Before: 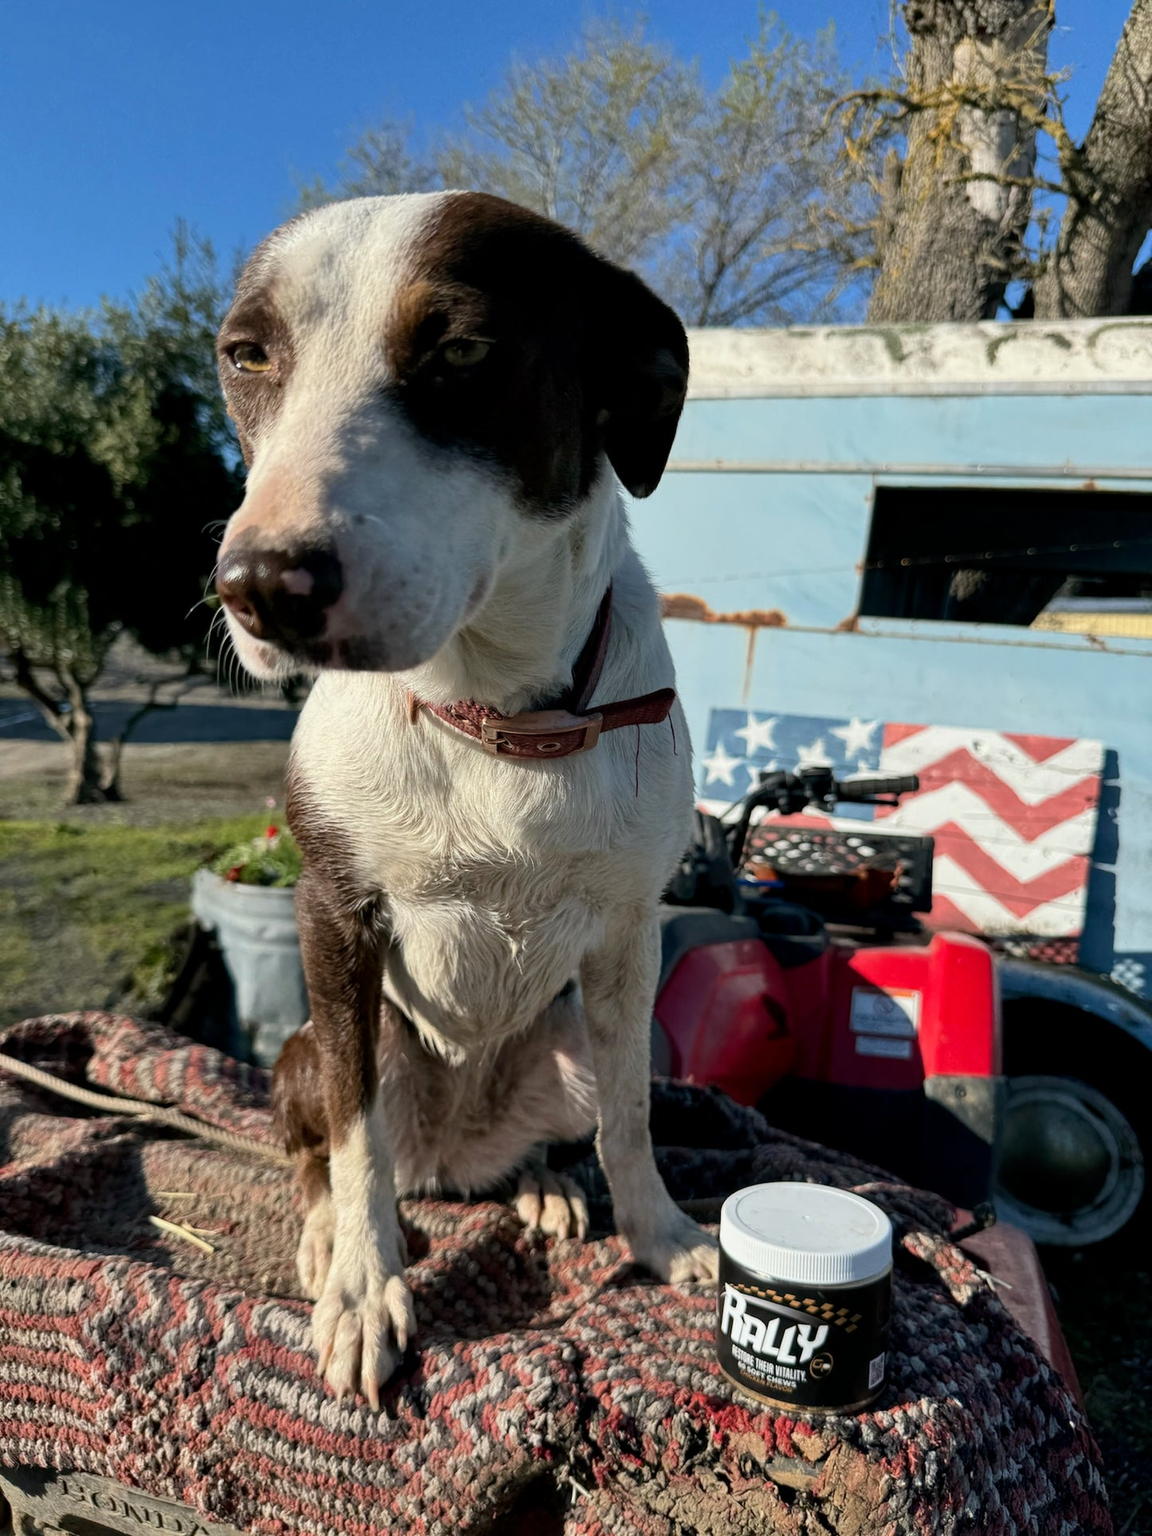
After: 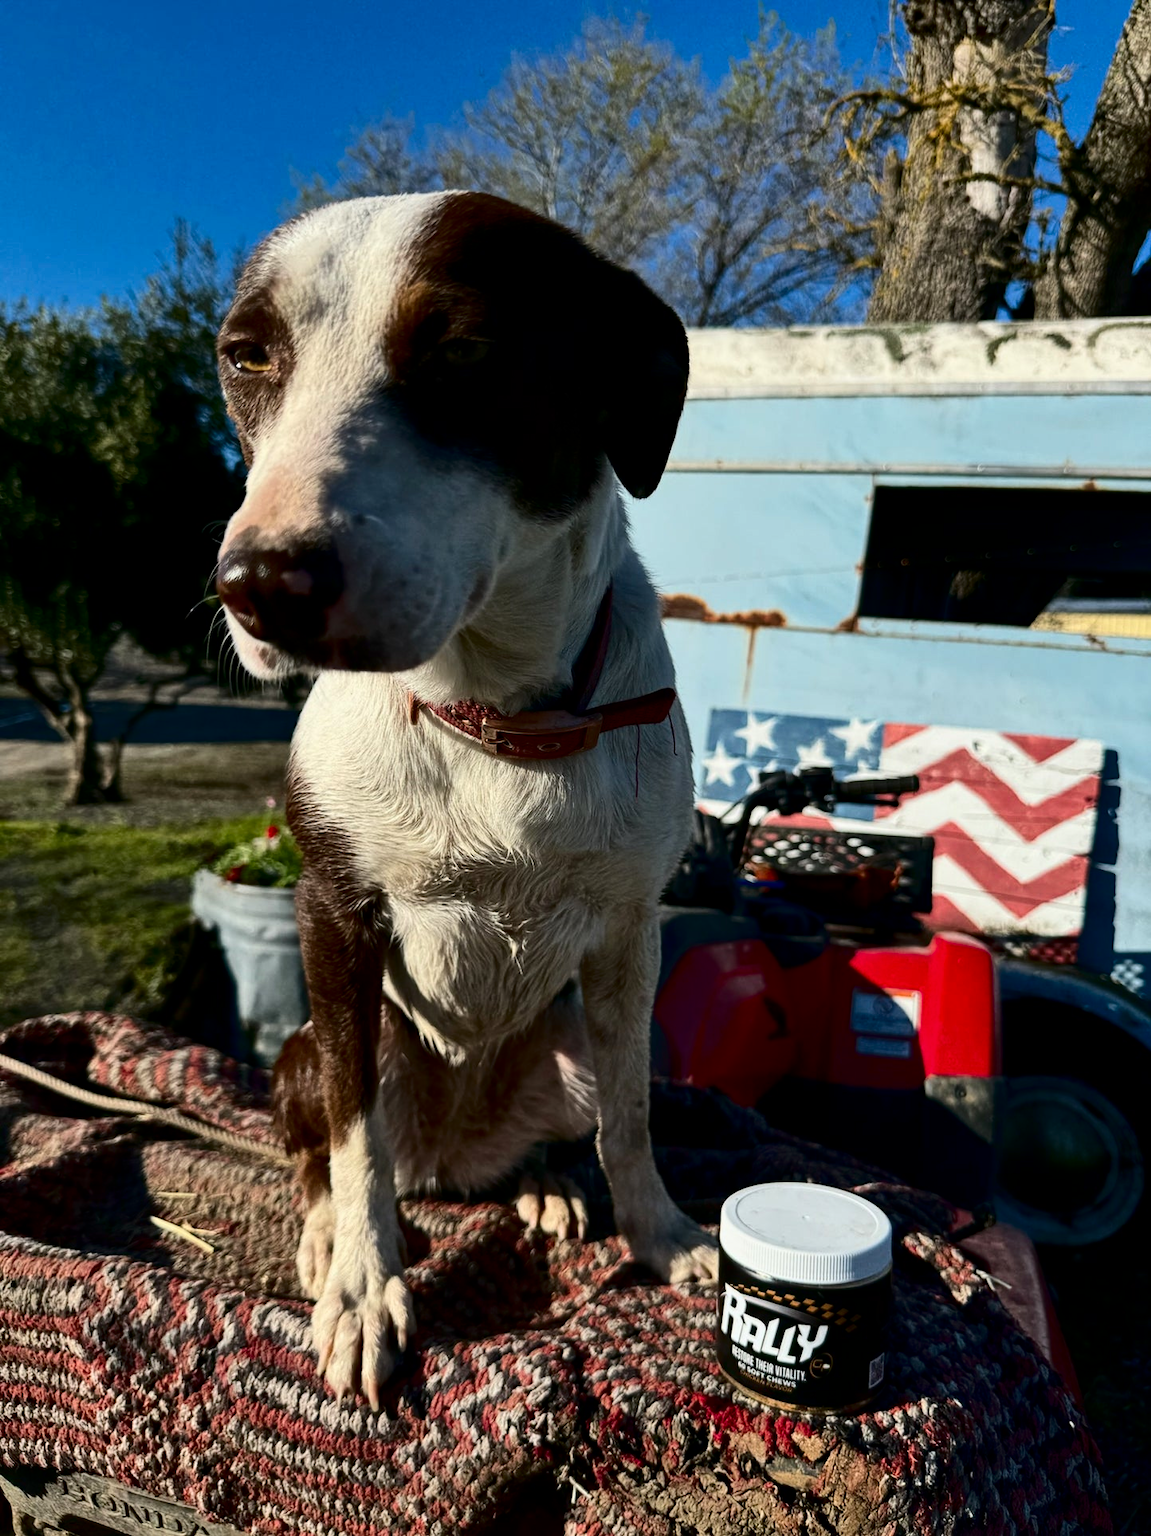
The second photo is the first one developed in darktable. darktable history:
contrast brightness saturation: contrast 0.236, brightness -0.226, saturation 0.145
